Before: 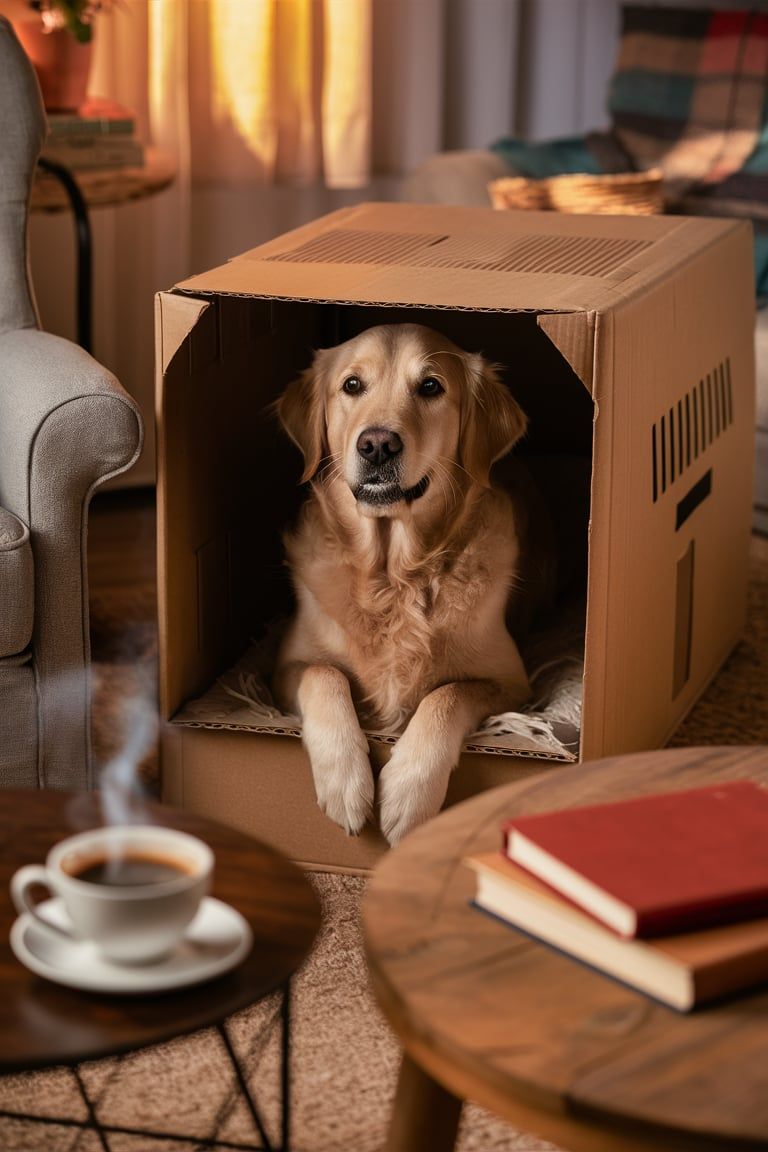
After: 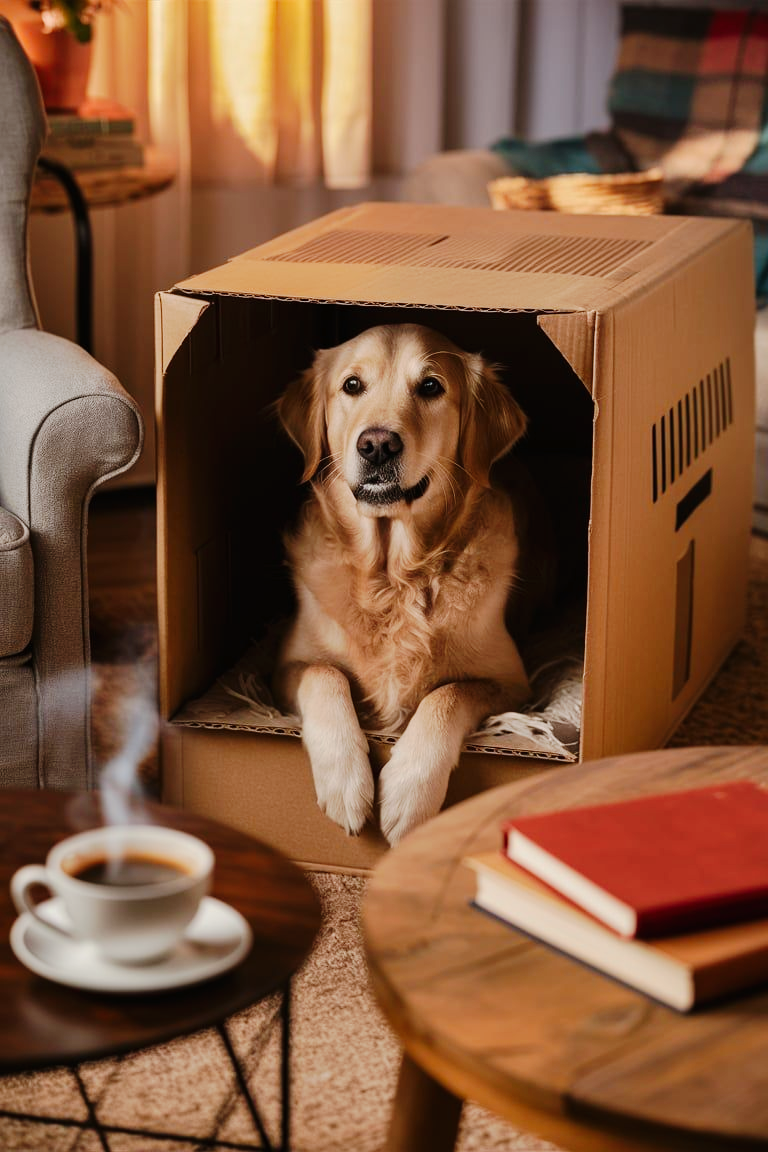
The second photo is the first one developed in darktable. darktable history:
tone curve: curves: ch0 [(0, 0) (0.003, 0.009) (0.011, 0.013) (0.025, 0.022) (0.044, 0.039) (0.069, 0.055) (0.1, 0.077) (0.136, 0.113) (0.177, 0.158) (0.224, 0.213) (0.277, 0.289) (0.335, 0.367) (0.399, 0.451) (0.468, 0.532) (0.543, 0.615) (0.623, 0.696) (0.709, 0.755) (0.801, 0.818) (0.898, 0.893) (1, 1)], preserve colors none
